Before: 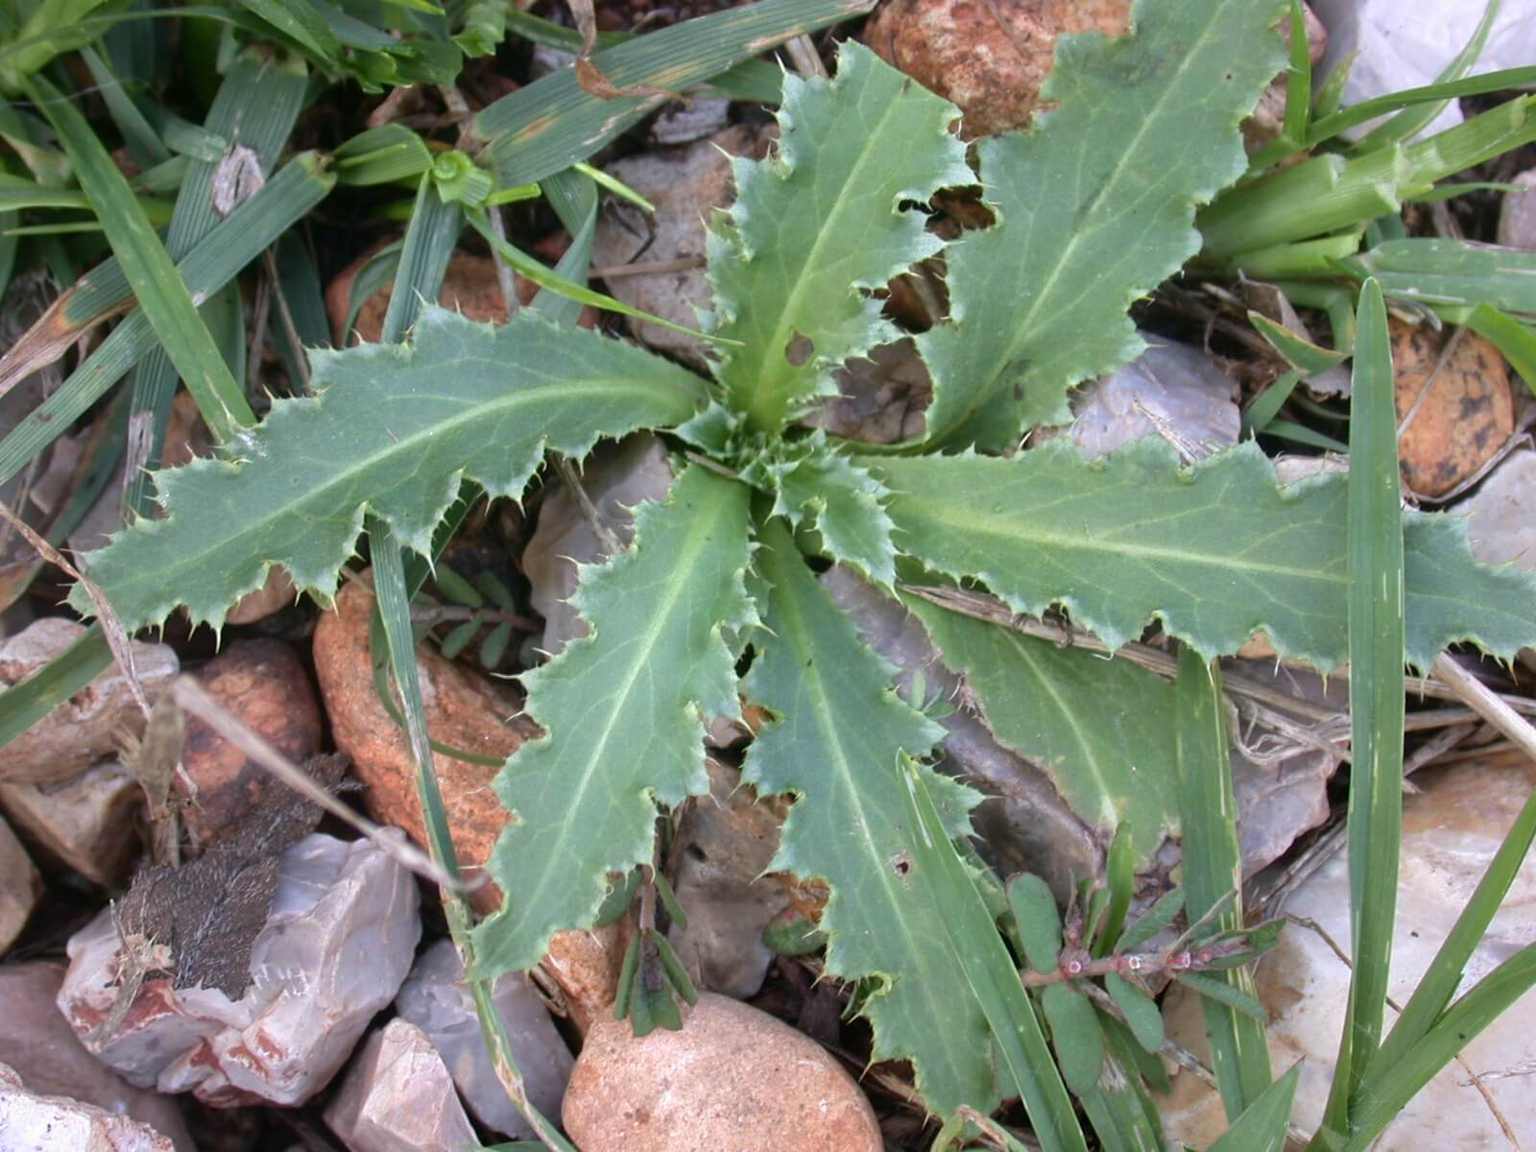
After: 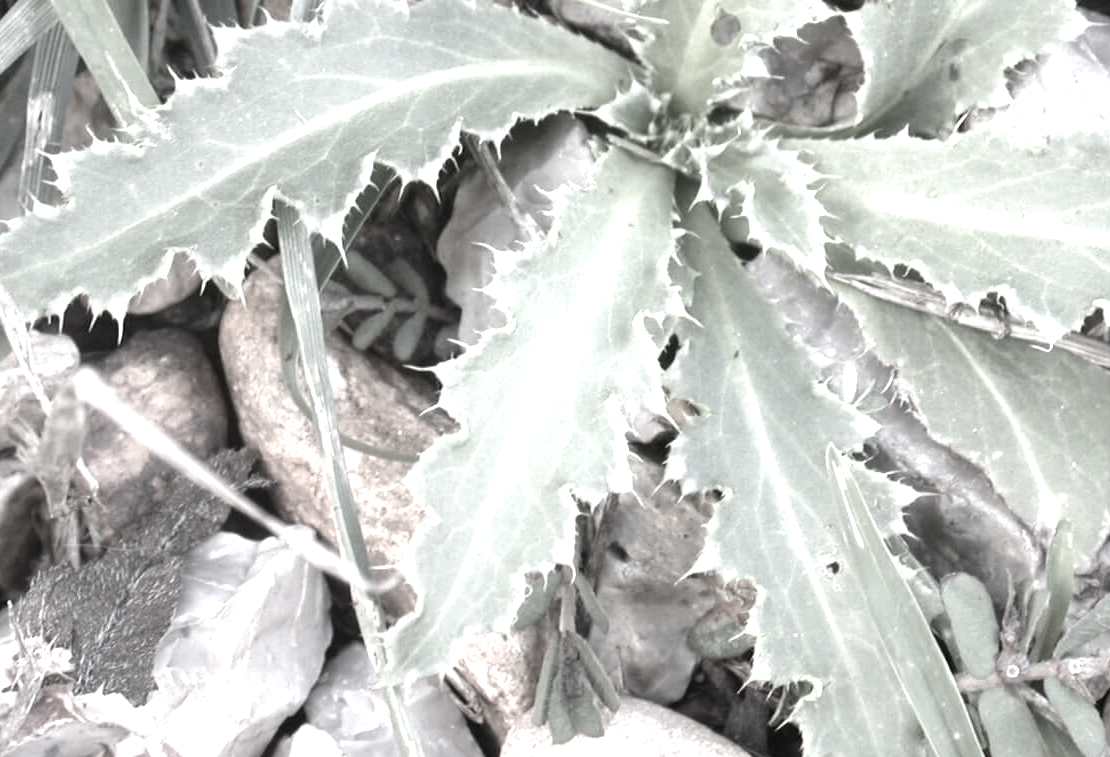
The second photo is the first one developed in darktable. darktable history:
exposure: black level correction 0, exposure 1.347 EV, compensate highlight preservation false
crop: left 6.707%, top 28.044%, right 23.901%, bottom 8.83%
color correction: highlights b* 0.033, saturation 0.142
